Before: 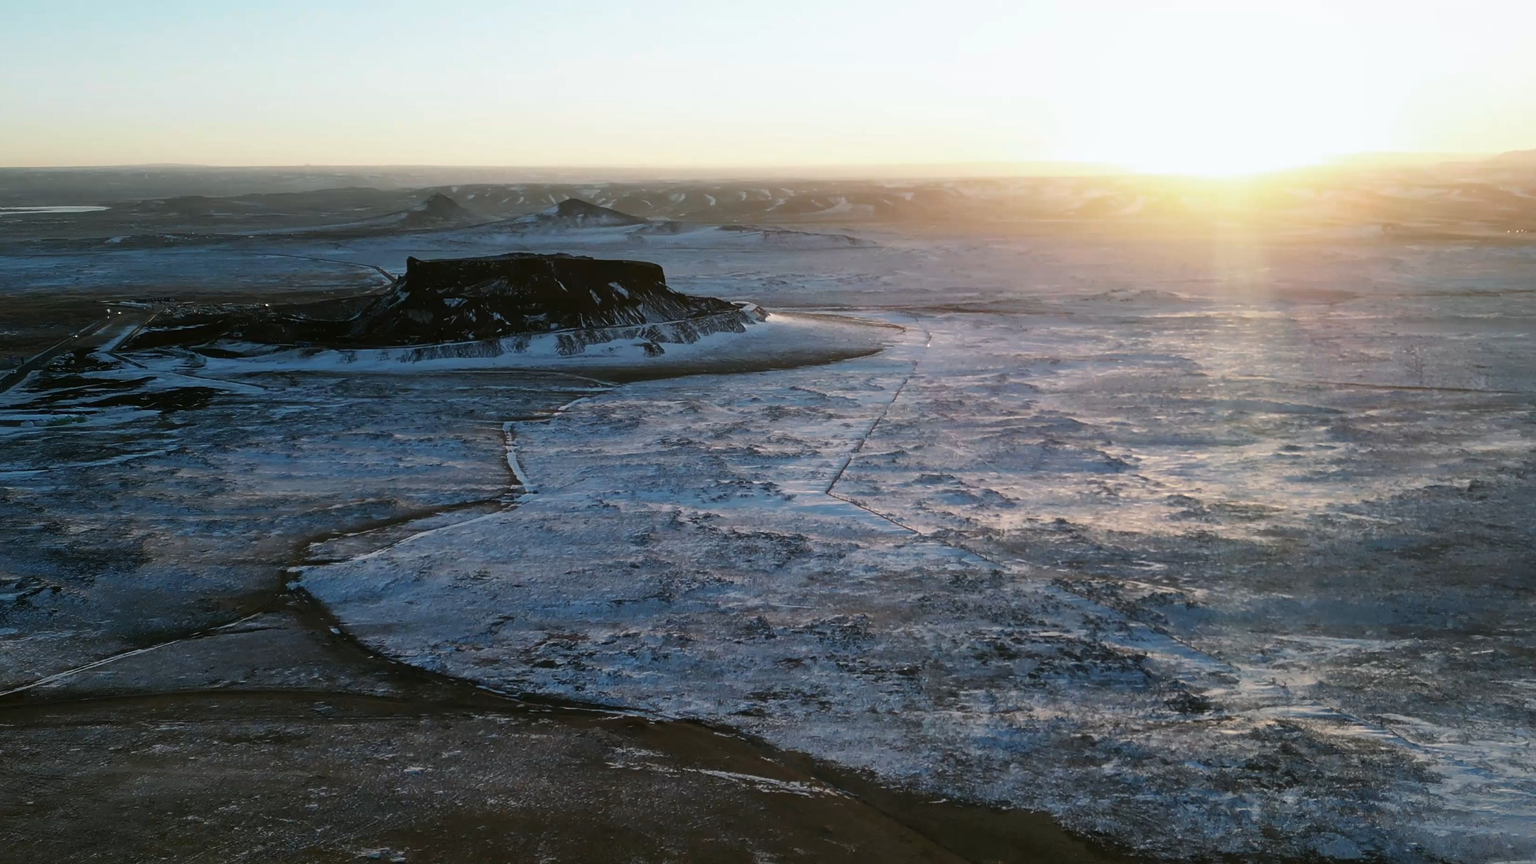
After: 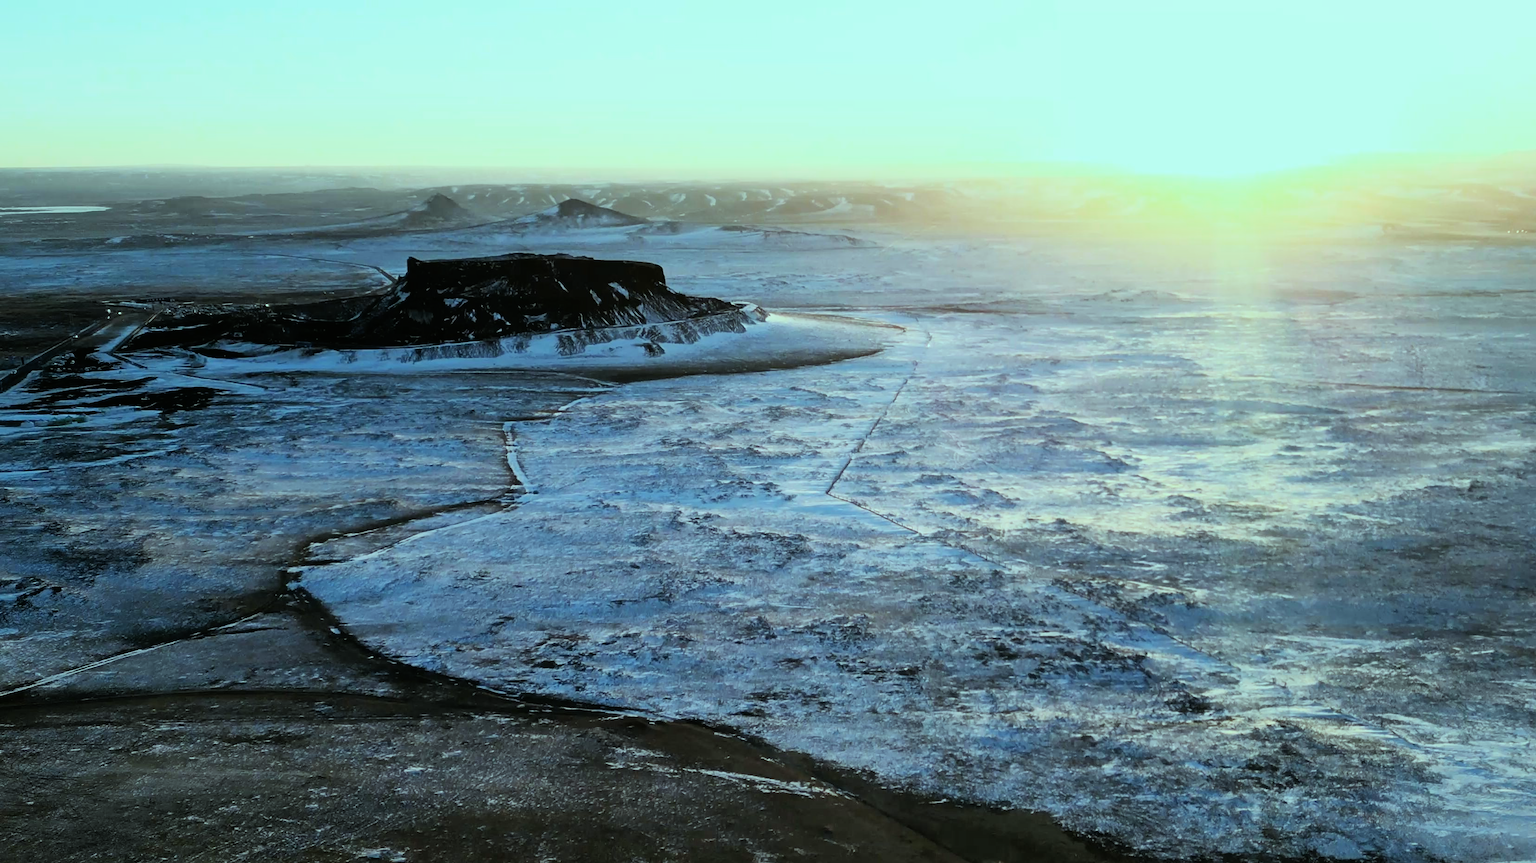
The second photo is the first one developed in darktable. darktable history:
exposure: black level correction 0, exposure 0.7 EV, compensate exposure bias true, compensate highlight preservation false
filmic rgb: threshold 3 EV, hardness 4.17, latitude 50%, contrast 1.1, preserve chrominance max RGB, color science v6 (2022), contrast in shadows safe, contrast in highlights safe, enable highlight reconstruction true
color balance: mode lift, gamma, gain (sRGB), lift [0.997, 0.979, 1.021, 1.011], gamma [1, 1.084, 0.916, 0.998], gain [1, 0.87, 1.13, 1.101], contrast 4.55%, contrast fulcrum 38.24%, output saturation 104.09%
